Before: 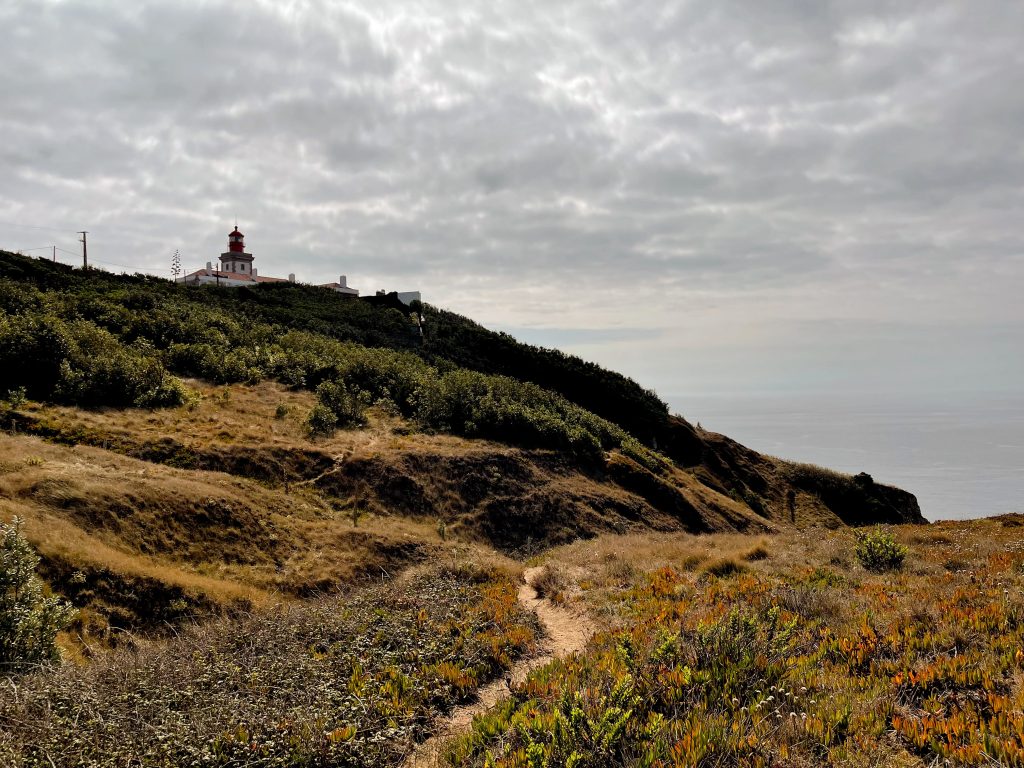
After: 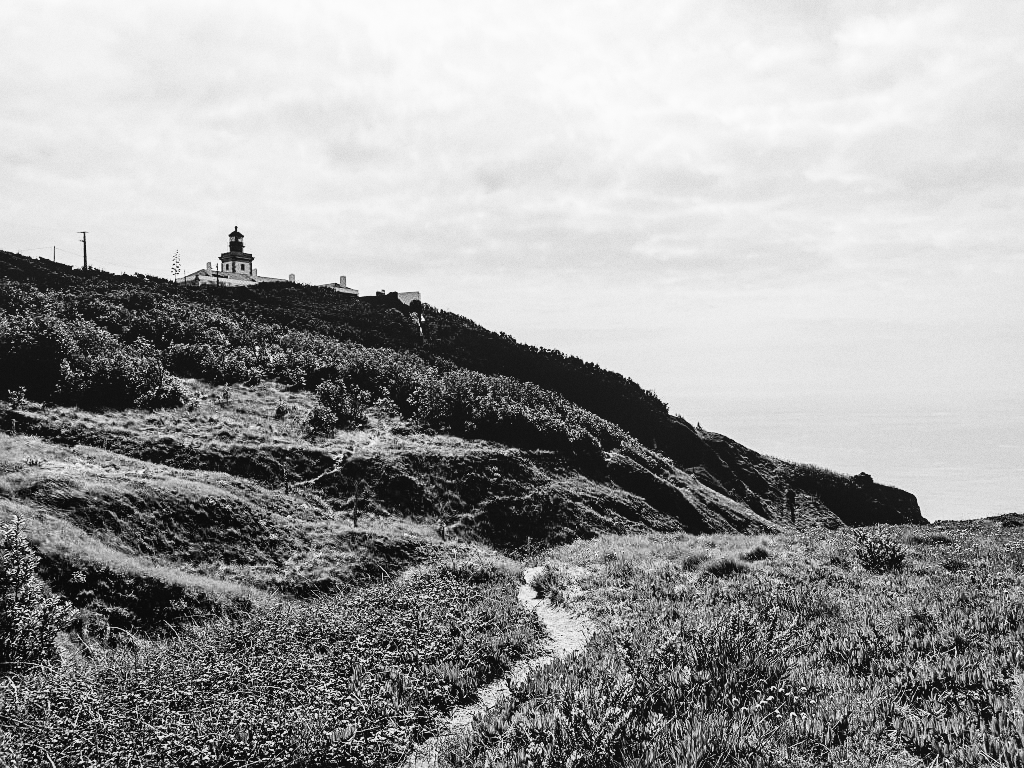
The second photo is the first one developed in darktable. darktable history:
grain: on, module defaults
white balance: red 0.967, blue 1.049
color zones: curves: ch0 [(0, 0.613) (0.01, 0.613) (0.245, 0.448) (0.498, 0.529) (0.642, 0.665) (0.879, 0.777) (0.99, 0.613)]; ch1 [(0, 0) (0.143, 0) (0.286, 0) (0.429, 0) (0.571, 0) (0.714, 0) (0.857, 0)], mix -138.01%
color calibration: output gray [0.22, 0.42, 0.37, 0], gray › normalize channels true, illuminant same as pipeline (D50), adaptation XYZ, x 0.346, y 0.359, gamut compression 0
sharpen: on, module defaults
velvia: strength 15%
local contrast: detail 110%
base curve: curves: ch0 [(0, 0) (0.007, 0.004) (0.027, 0.03) (0.046, 0.07) (0.207, 0.54) (0.442, 0.872) (0.673, 0.972) (1, 1)], preserve colors none
